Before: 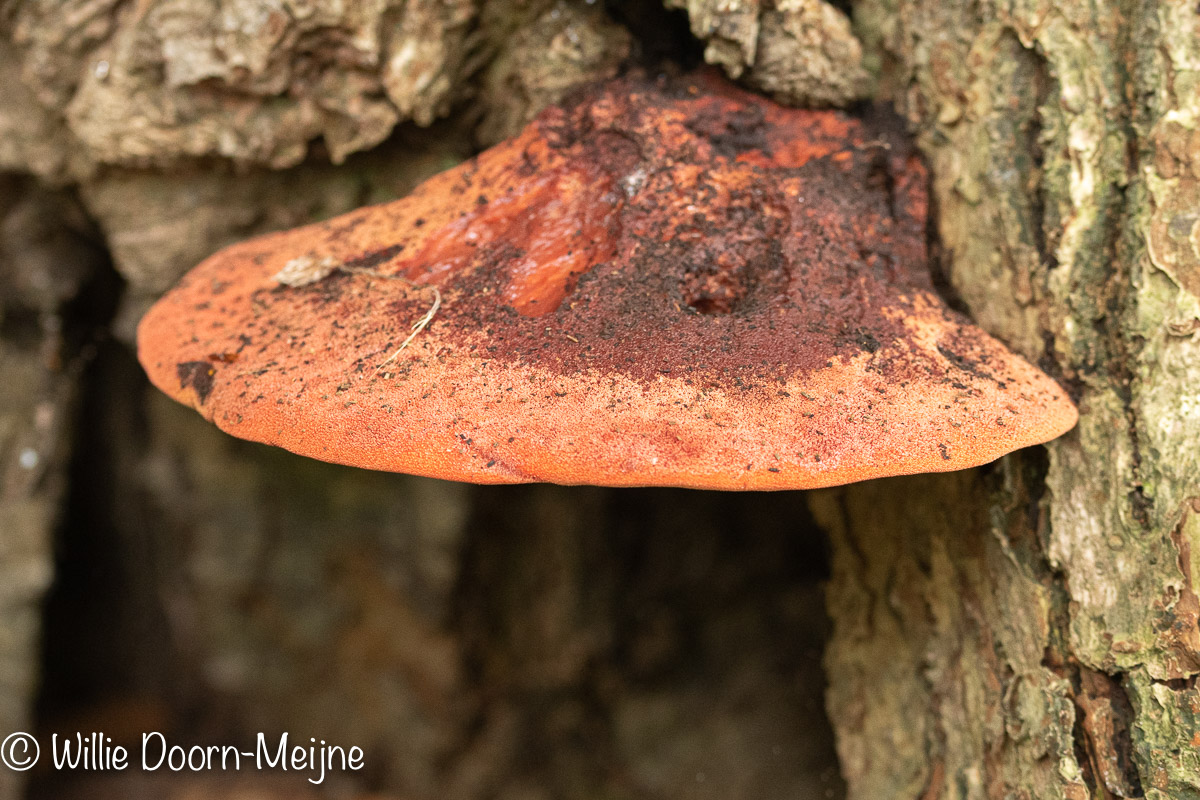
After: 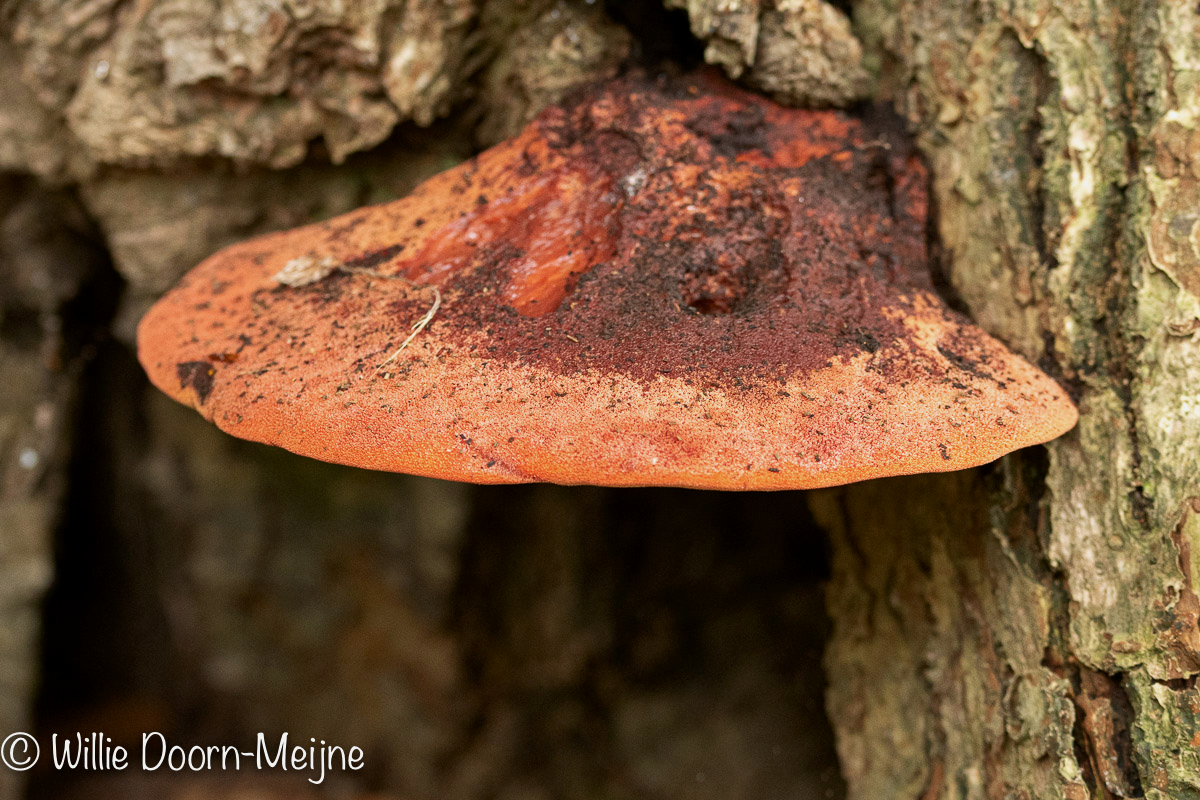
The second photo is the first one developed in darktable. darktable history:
contrast brightness saturation: contrast 0.03, brightness -0.04
base curve: curves: ch0 [(0, 0) (0.989, 0.992)]
levels: levels [0, 0.499, 1]
exposure: black level correction 0.029, exposure -0.073 EV
